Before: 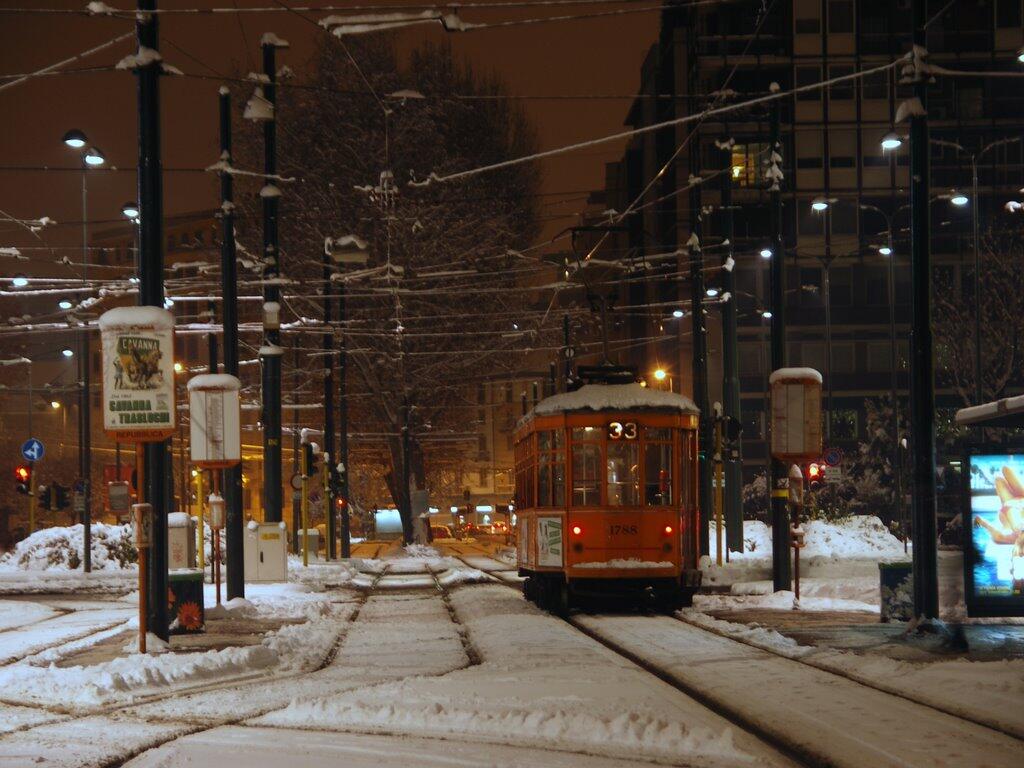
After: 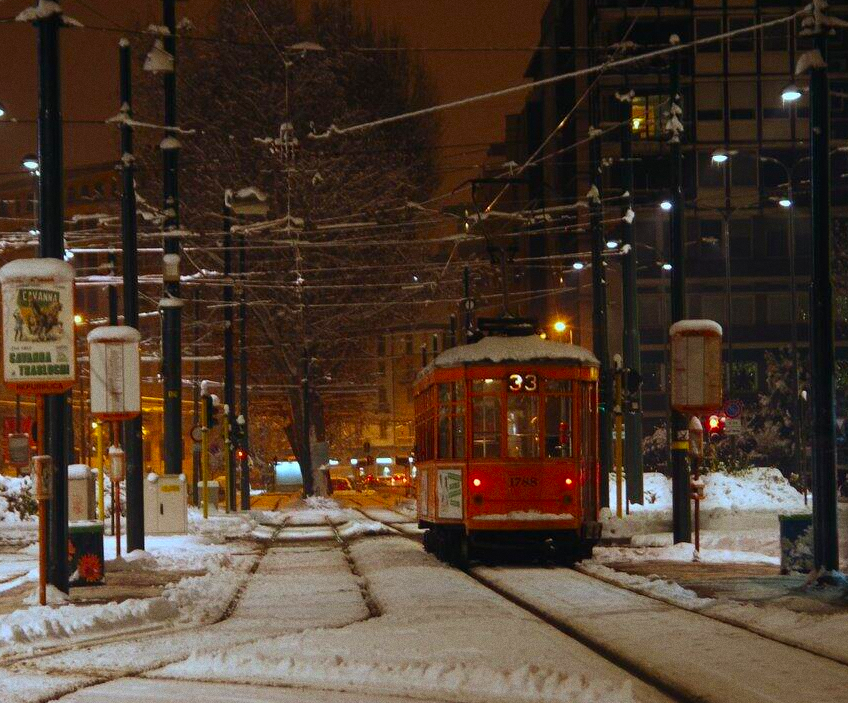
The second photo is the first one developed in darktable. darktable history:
grain: coarseness 0.09 ISO
color correction: saturation 1.32
exposure: compensate highlight preservation false
crop: left 9.807%, top 6.259%, right 7.334%, bottom 2.177%
